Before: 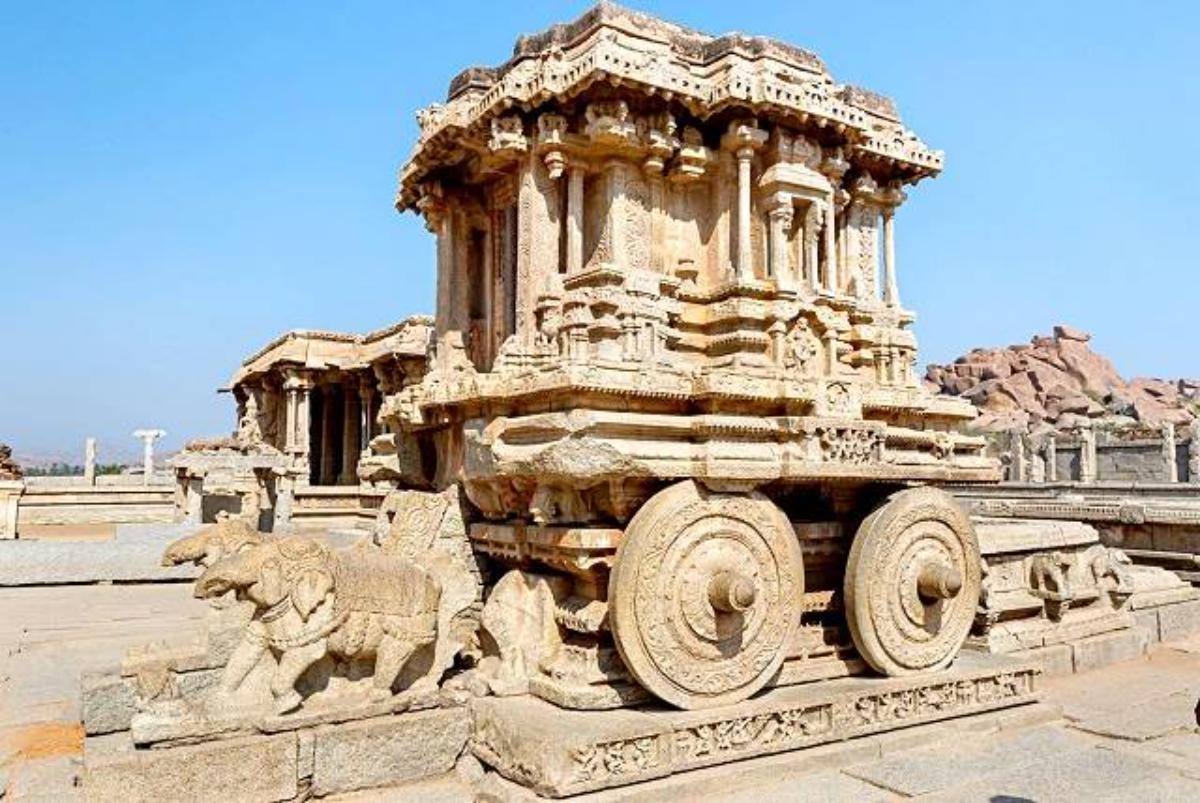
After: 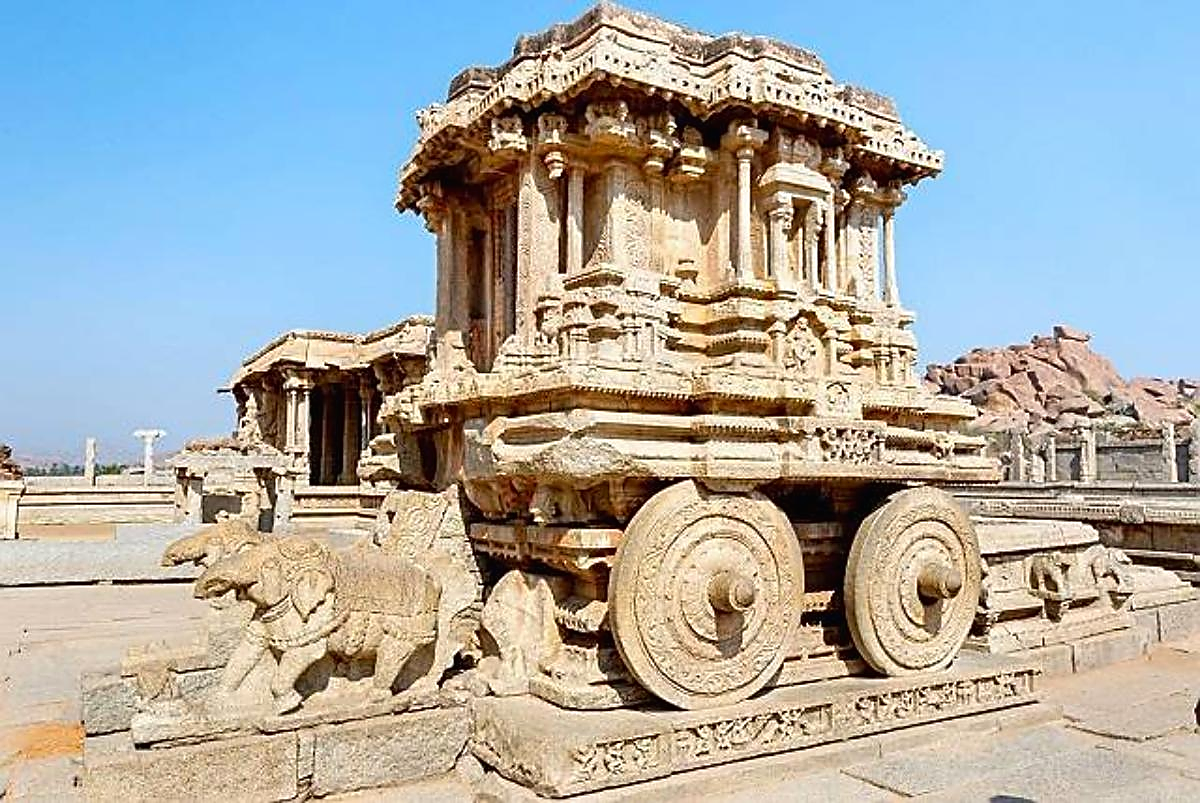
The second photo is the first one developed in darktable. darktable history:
contrast brightness saturation: contrast -0.02, brightness -0.01, saturation 0.03
sharpen: radius 1.4, amount 1.25, threshold 0.7
